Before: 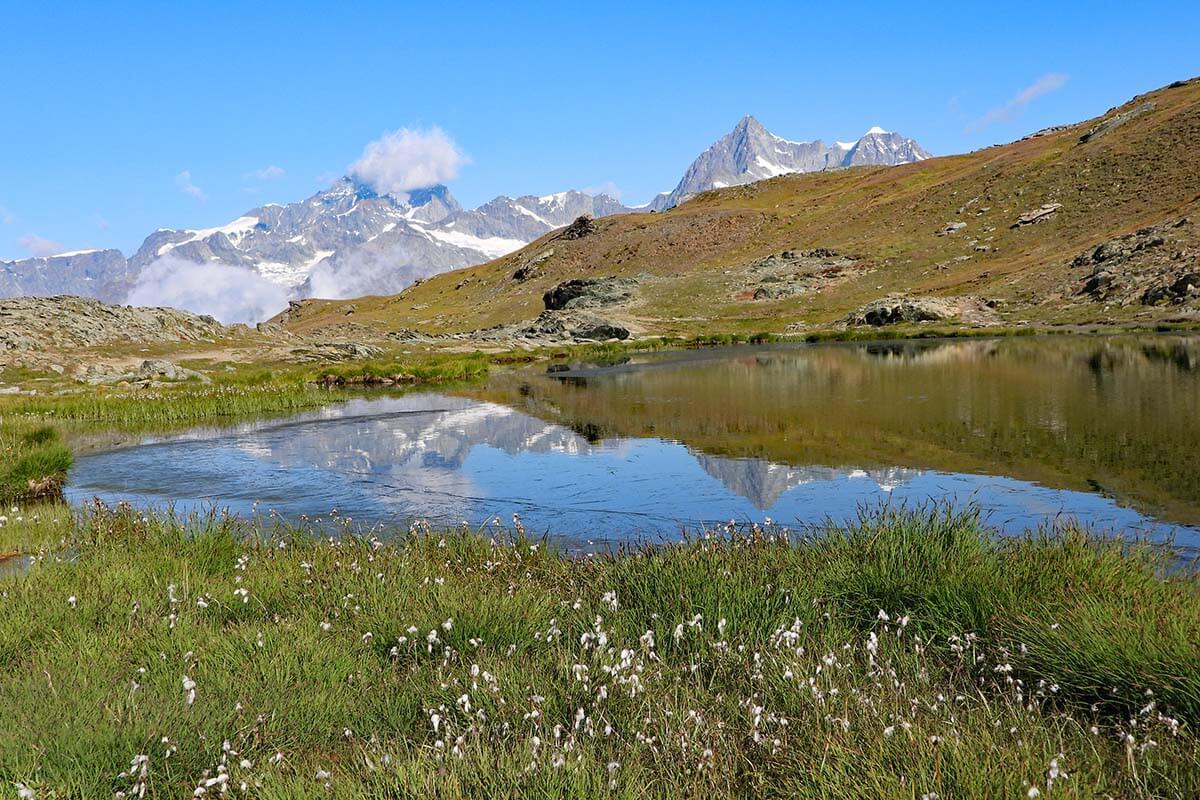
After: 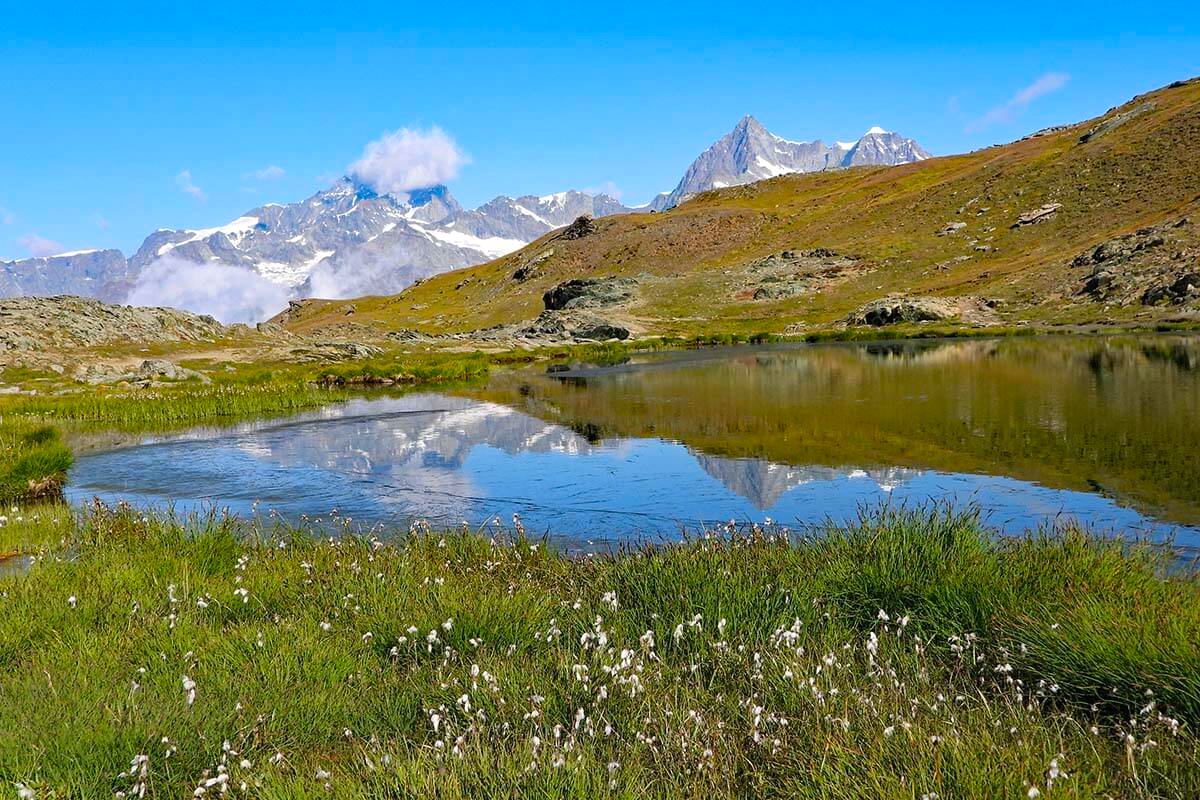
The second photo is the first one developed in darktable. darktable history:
shadows and highlights: shadows 25.11, highlights -24.6, highlights color adjustment 0.589%
color balance rgb: shadows lift › chroma 1.047%, shadows lift › hue 215.04°, perceptual saturation grading › global saturation 29.971%, contrast 4.835%
